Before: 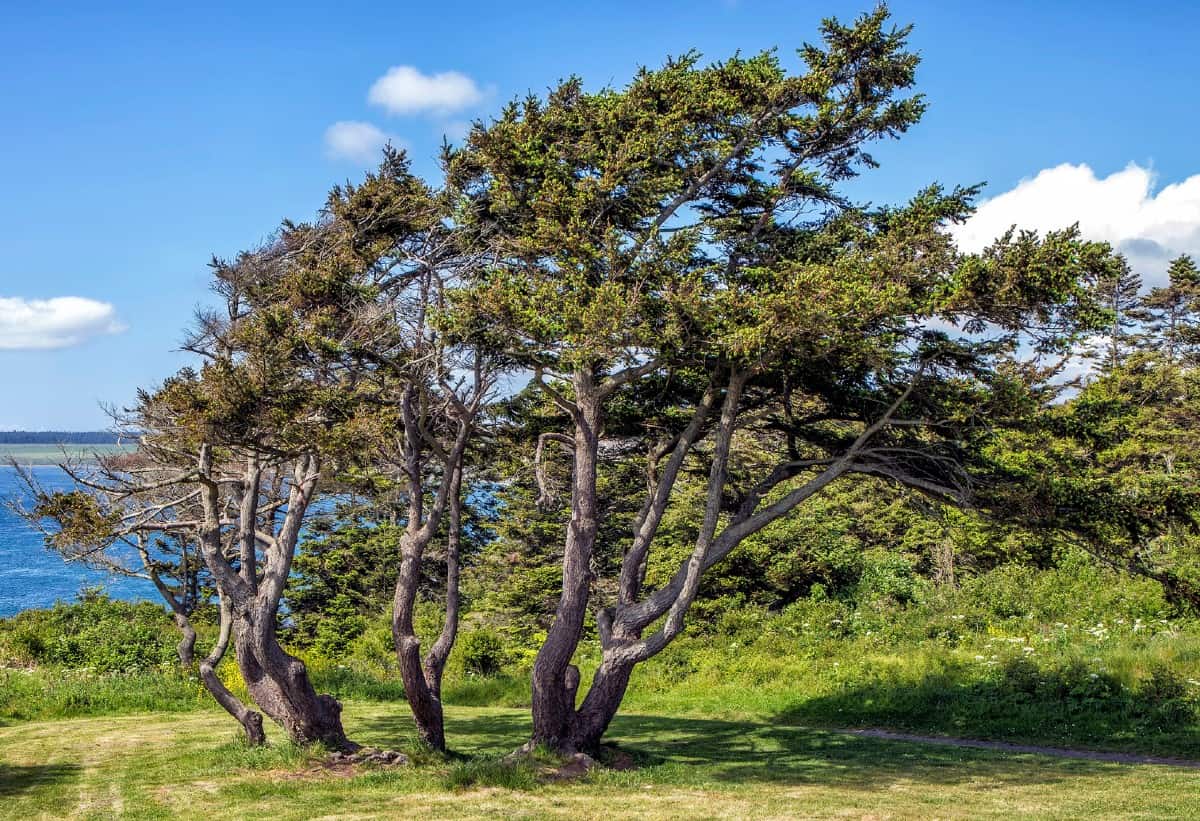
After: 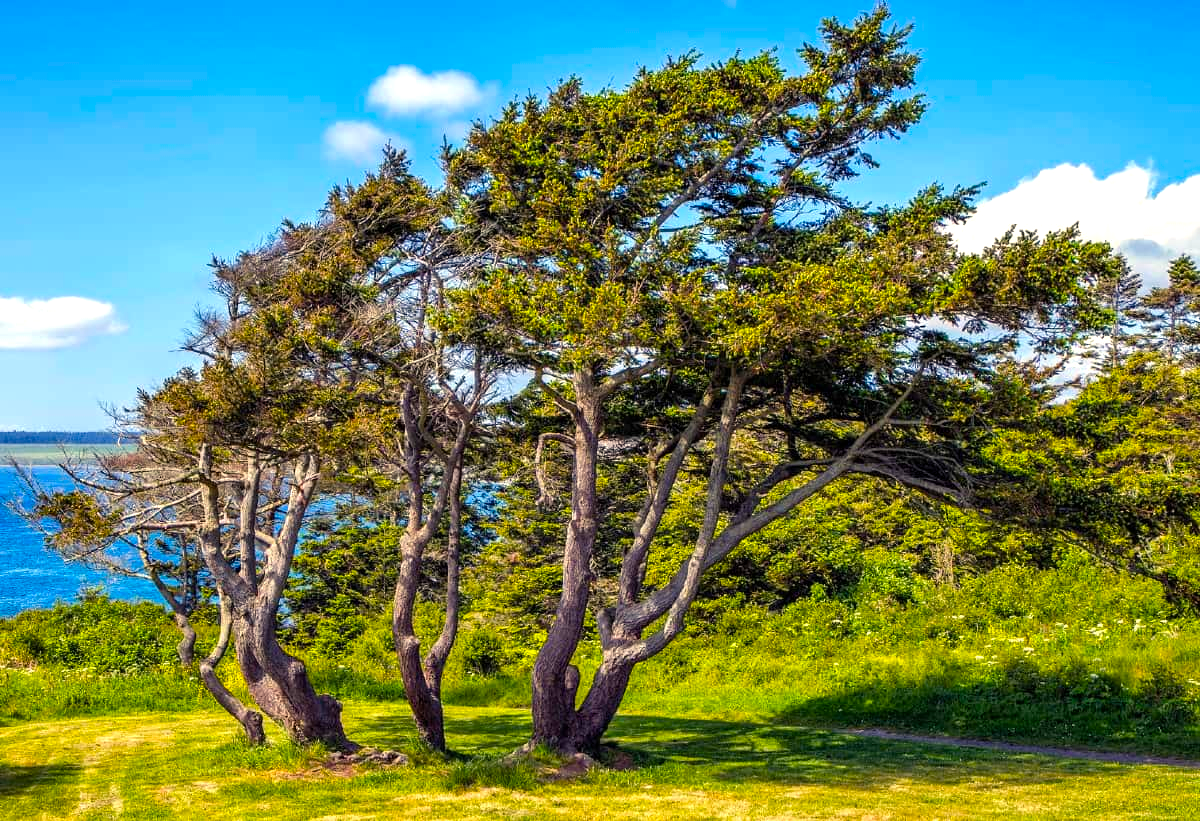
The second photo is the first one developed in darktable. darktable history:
color balance rgb: highlights gain › chroma 3.098%, highlights gain › hue 76.45°, linear chroma grading › global chroma 14.398%, perceptual saturation grading › global saturation 31.305%, perceptual brilliance grading › global brilliance 10.273%
